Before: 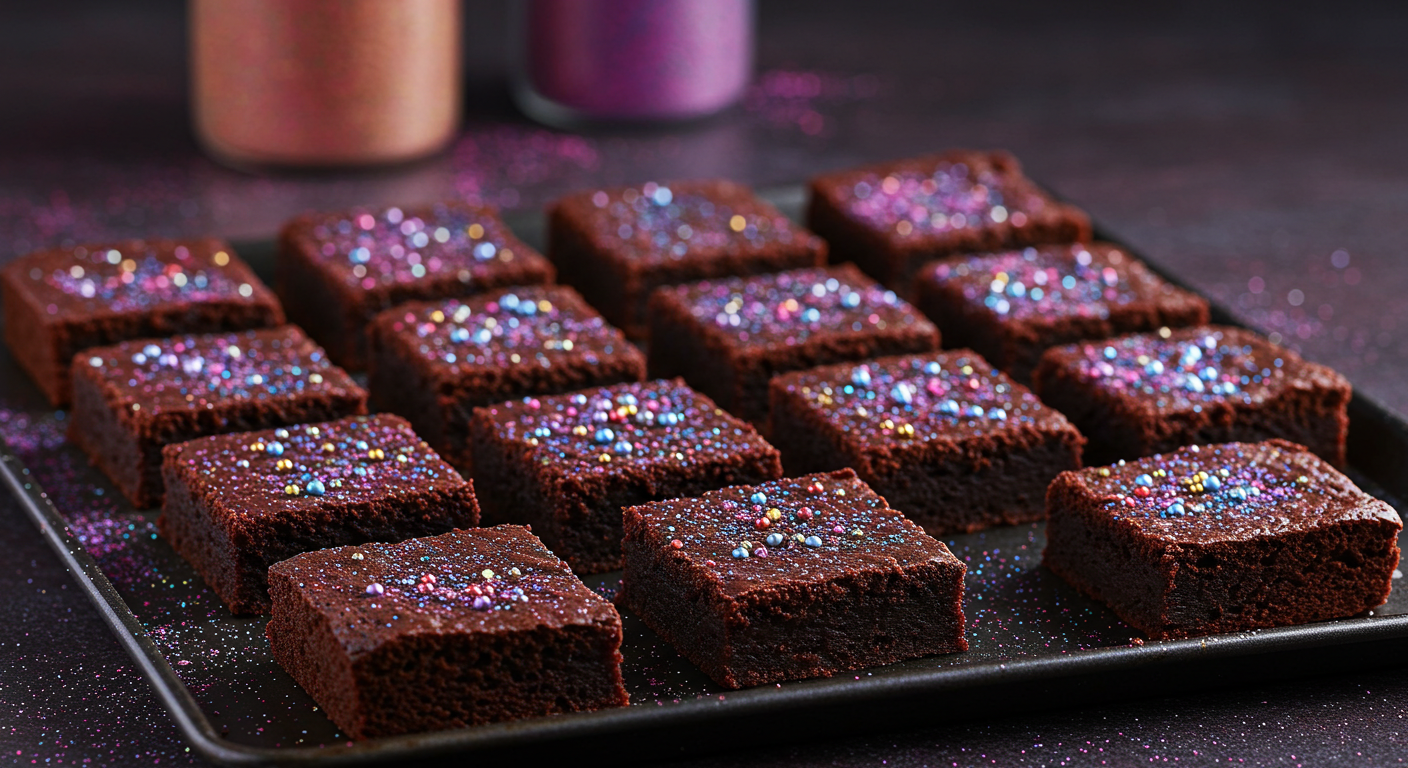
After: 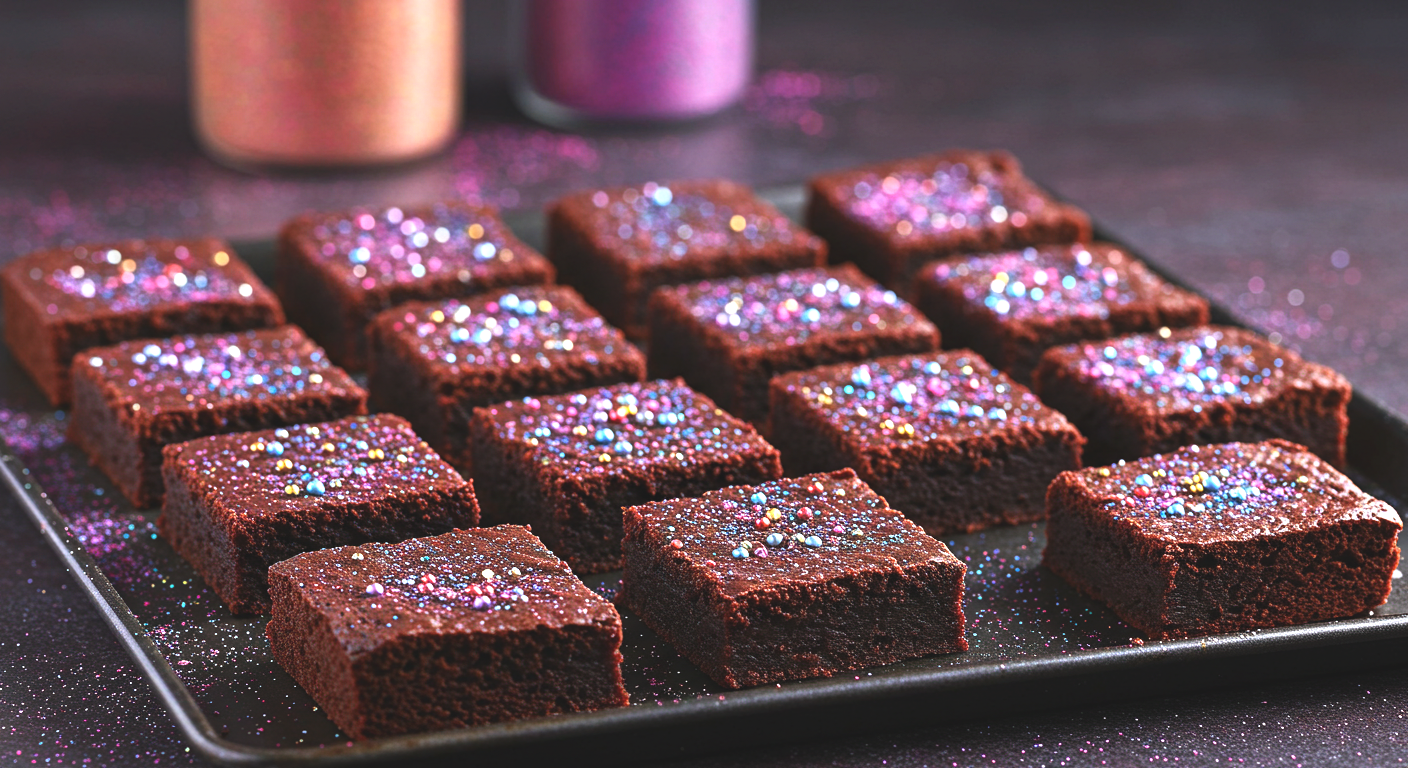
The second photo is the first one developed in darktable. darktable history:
exposure: black level correction -0.005, exposure 1 EV, compensate highlight preservation false
